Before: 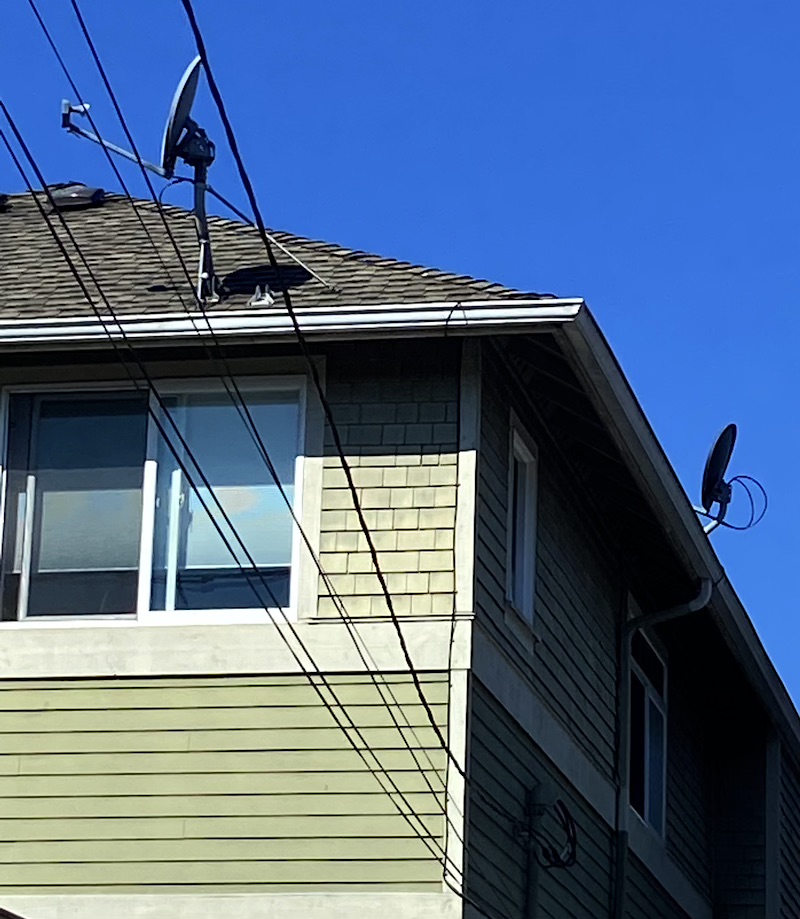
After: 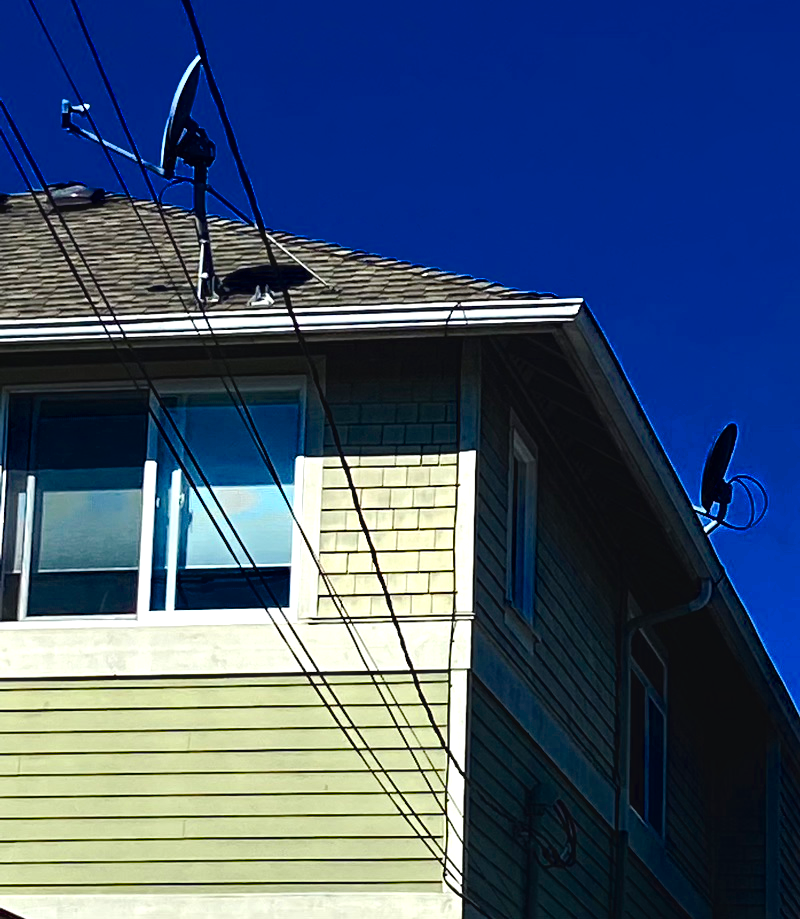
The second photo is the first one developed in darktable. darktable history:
haze removal: compatibility mode true, adaptive false
tone equalizer: on, module defaults
color balance rgb: global offset › luminance 0.49%, global offset › hue 60.48°, perceptual saturation grading › global saturation 0.218%, perceptual saturation grading › highlights -17.644%, perceptual saturation grading › mid-tones 33.661%, perceptual saturation grading › shadows 50.458%, perceptual brilliance grading › highlights 15.558%, perceptual brilliance grading › mid-tones 5.861%, perceptual brilliance grading › shadows -14.925%, saturation formula JzAzBz (2021)
